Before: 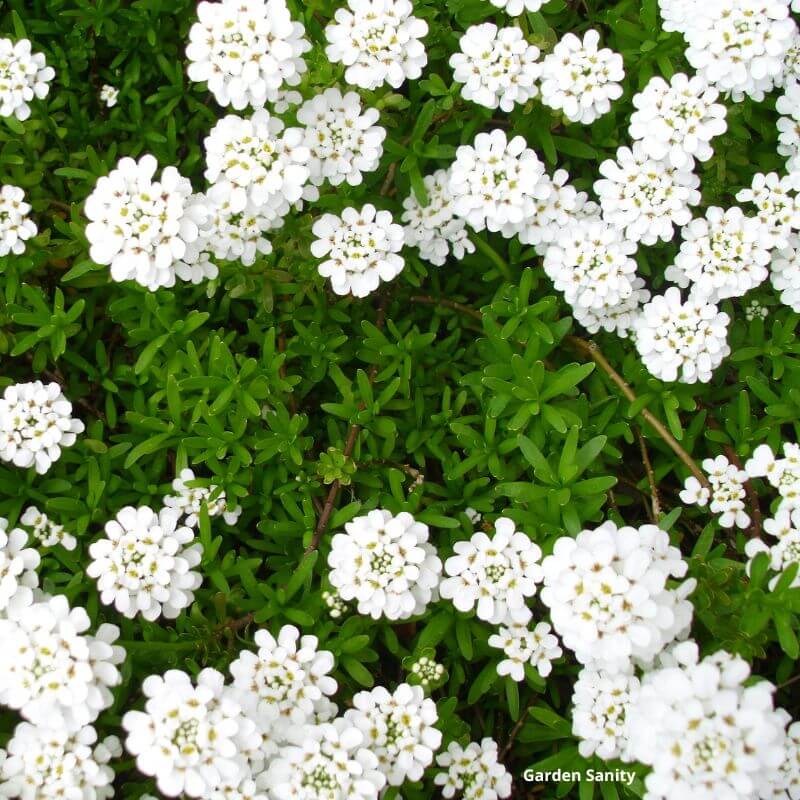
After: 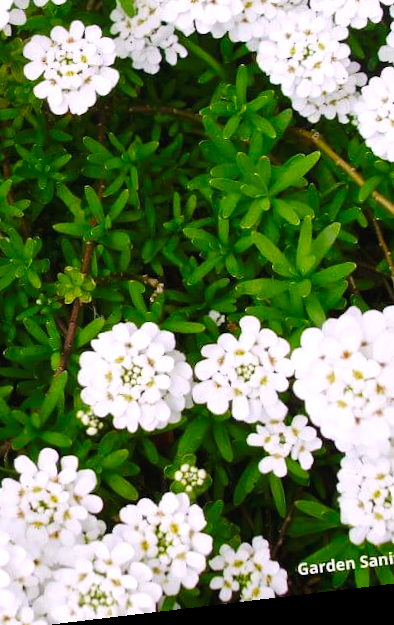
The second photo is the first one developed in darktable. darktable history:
rotate and perspective: rotation -6.83°, automatic cropping off
crop: left 35.432%, top 26.233%, right 20.145%, bottom 3.432%
white balance: red 1.05, blue 1.072
color balance rgb: perceptual saturation grading › global saturation 10%, global vibrance 10%
tone curve: curves: ch0 [(0, 0) (0.003, 0.018) (0.011, 0.019) (0.025, 0.024) (0.044, 0.037) (0.069, 0.053) (0.1, 0.075) (0.136, 0.105) (0.177, 0.136) (0.224, 0.179) (0.277, 0.244) (0.335, 0.319) (0.399, 0.4) (0.468, 0.495) (0.543, 0.58) (0.623, 0.671) (0.709, 0.757) (0.801, 0.838) (0.898, 0.913) (1, 1)], preserve colors none
